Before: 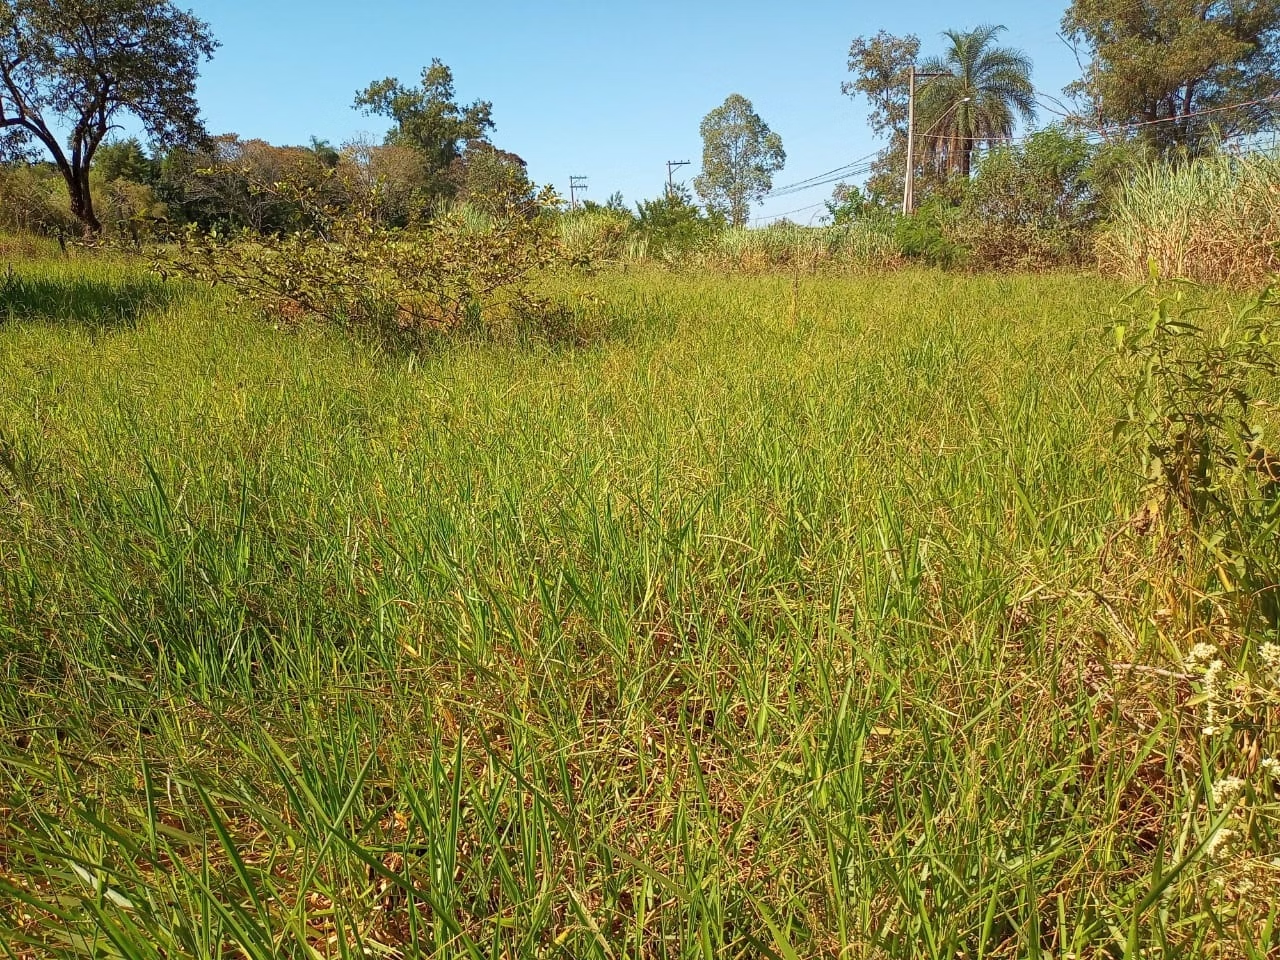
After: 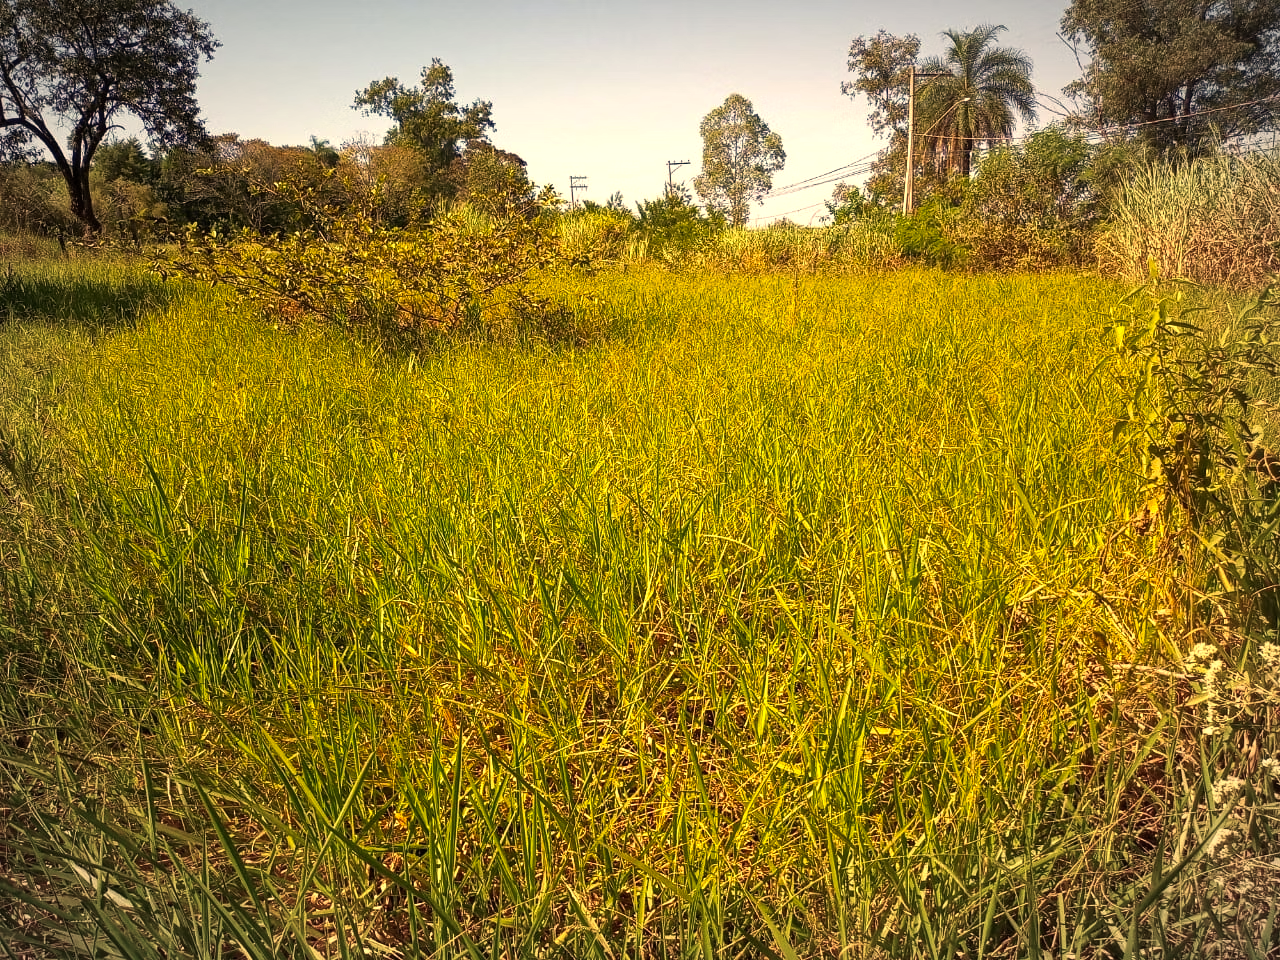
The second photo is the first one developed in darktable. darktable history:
color balance rgb: highlights gain › chroma 1.108%, highlights gain › hue 60.03°, perceptual saturation grading › global saturation 0.178%, perceptual brilliance grading › global brilliance 14.965%, perceptual brilliance grading › shadows -34.489%
vignetting: fall-off radius 60.03%, automatic ratio true, unbound false
color correction: highlights a* 14.97, highlights b* 31.21
